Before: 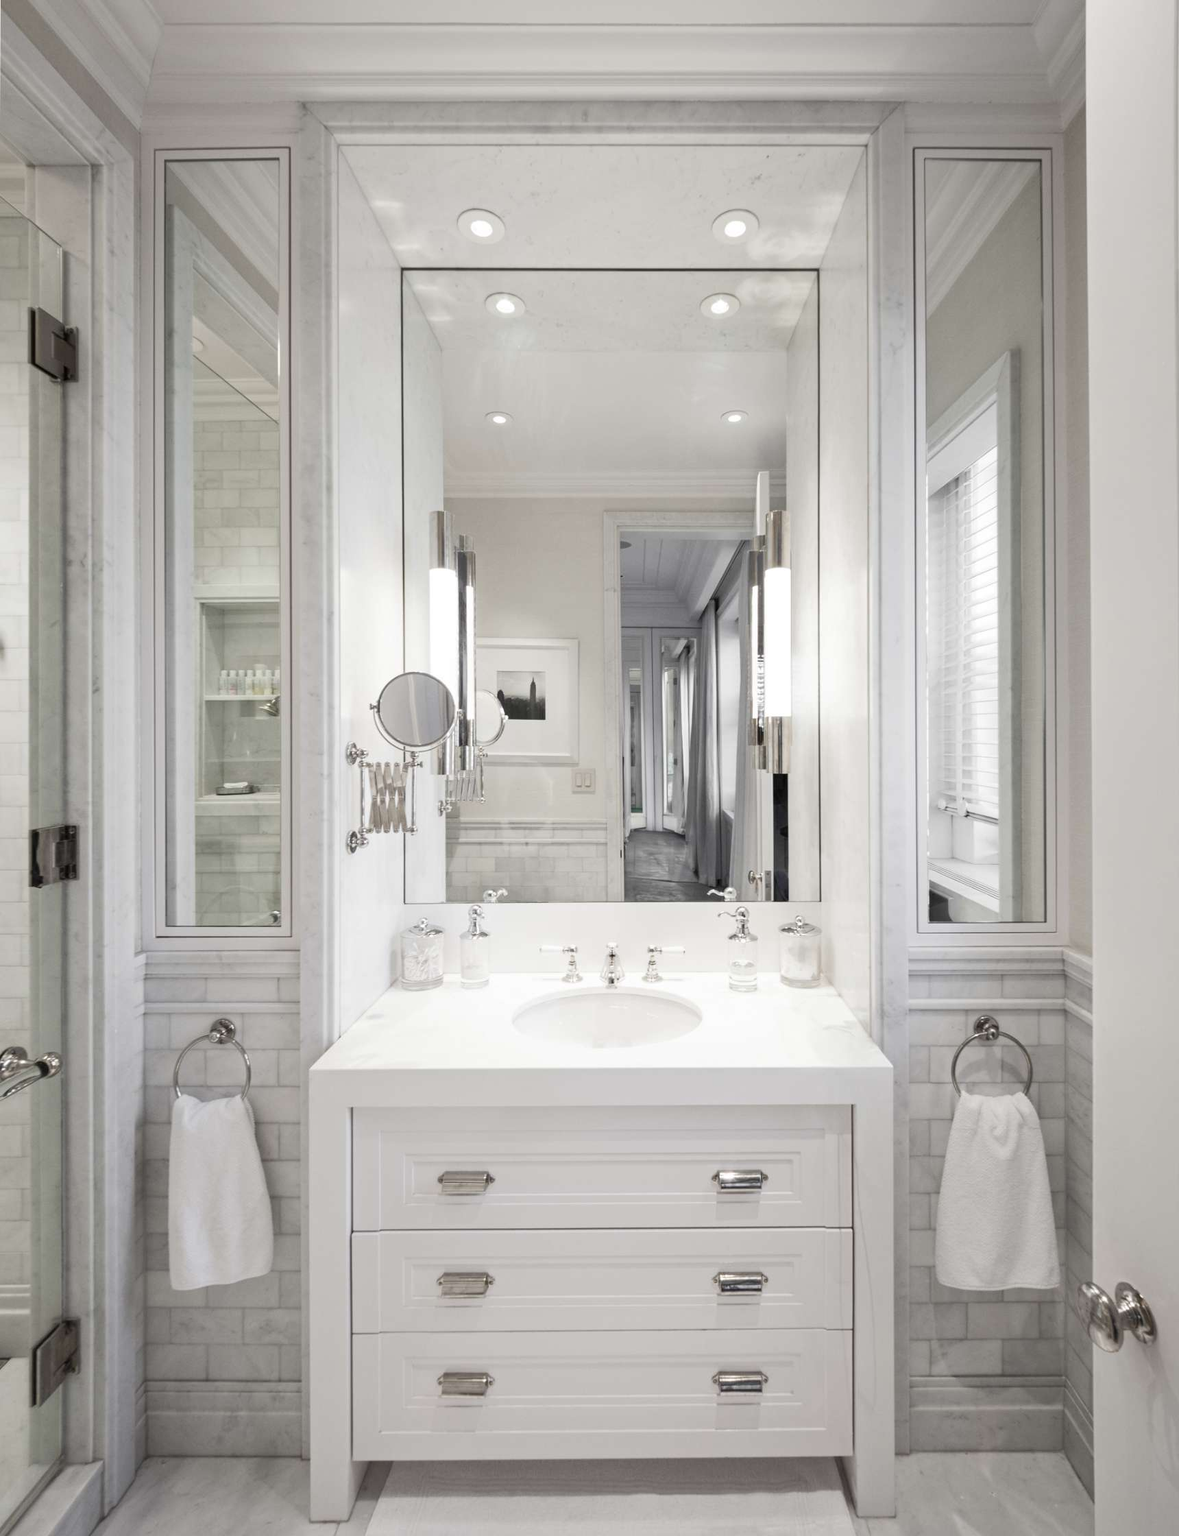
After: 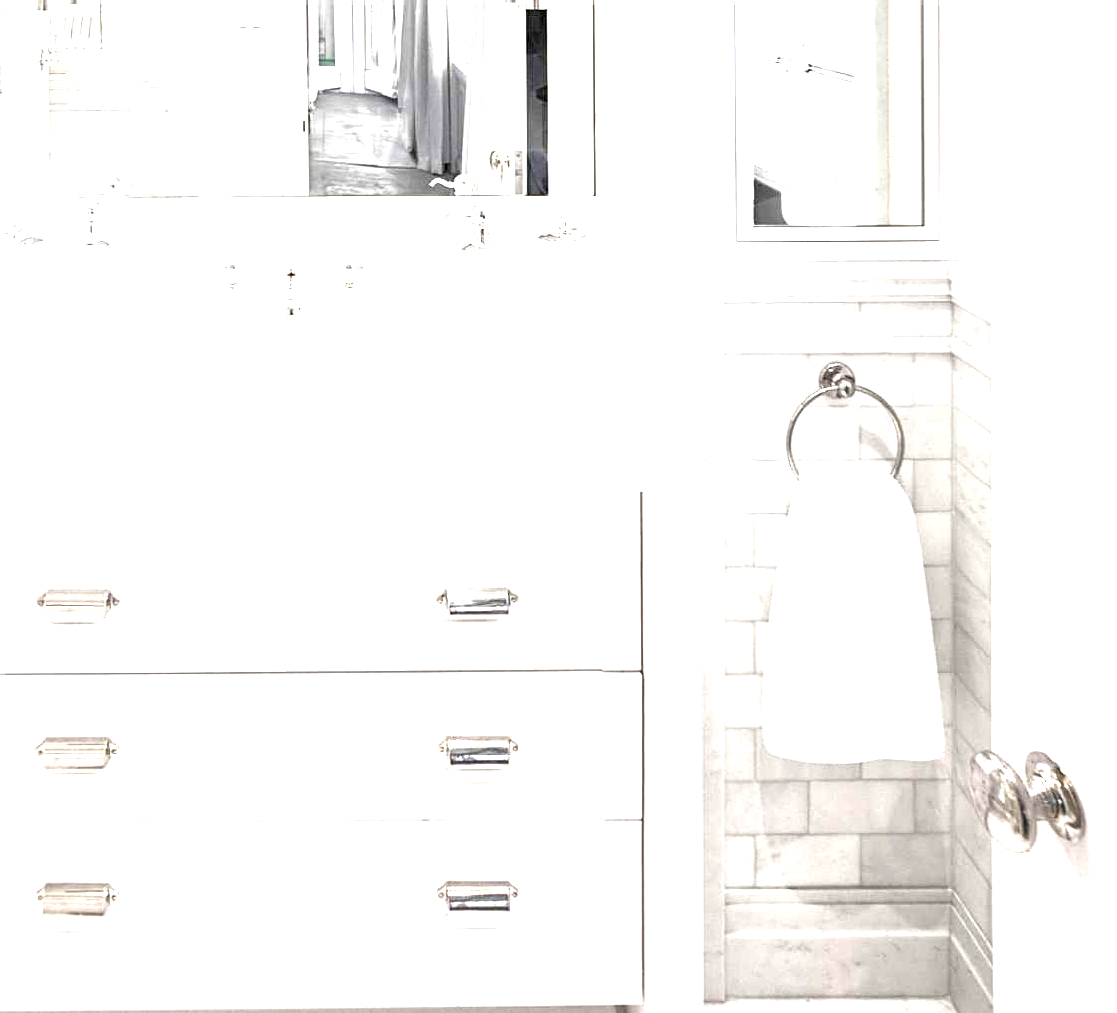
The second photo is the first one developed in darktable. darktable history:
exposure: black level correction 0.001, exposure 1.994 EV, compensate exposure bias true, compensate highlight preservation false
crop and rotate: left 35.037%, top 49.984%, bottom 4.781%
sharpen: on, module defaults
